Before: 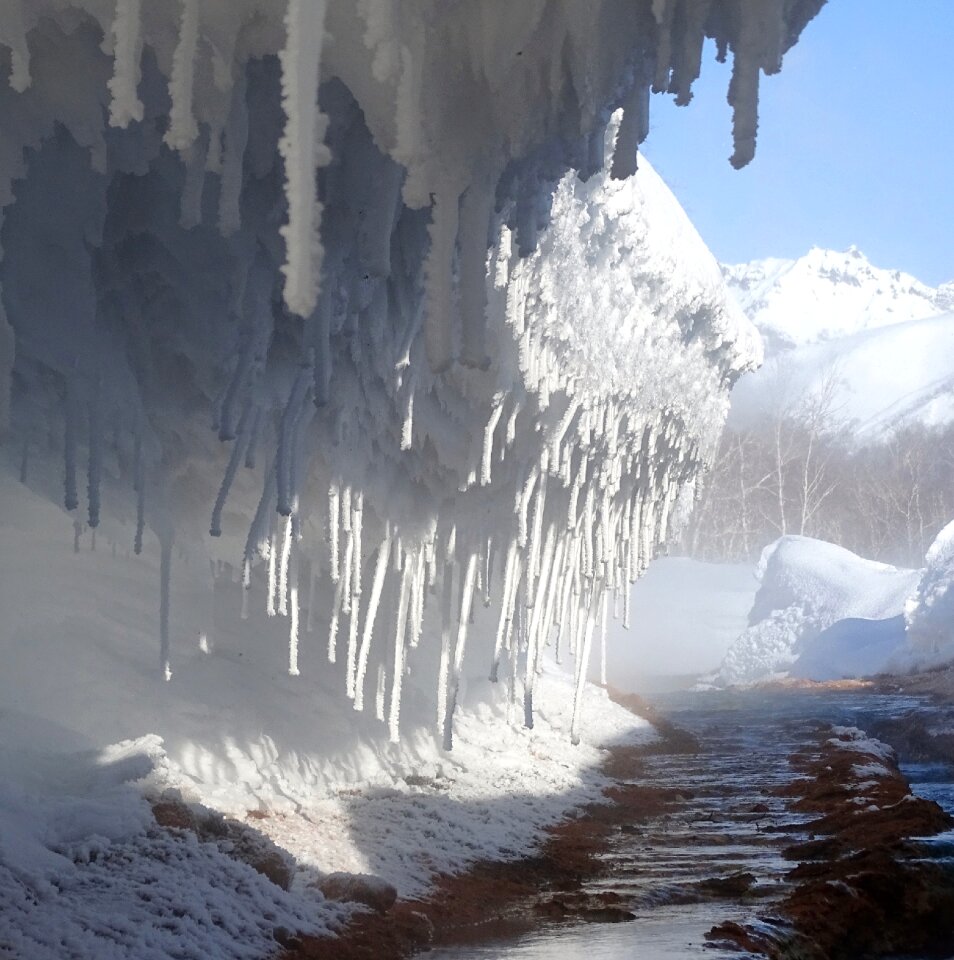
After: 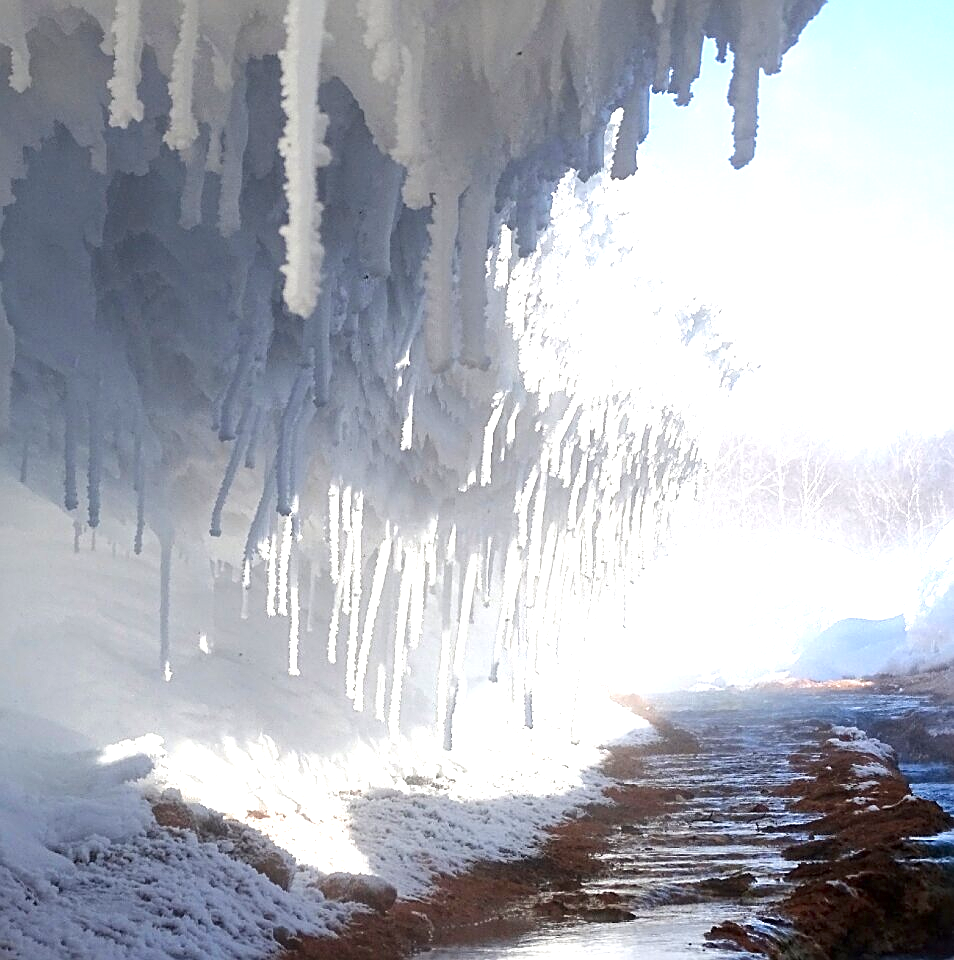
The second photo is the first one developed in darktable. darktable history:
tone equalizer: edges refinement/feathering 500, mask exposure compensation -1.57 EV, preserve details no
sharpen: on, module defaults
exposure: exposure 1.161 EV, compensate exposure bias true, compensate highlight preservation false
shadows and highlights: shadows 31.04, highlights 0.69, soften with gaussian
